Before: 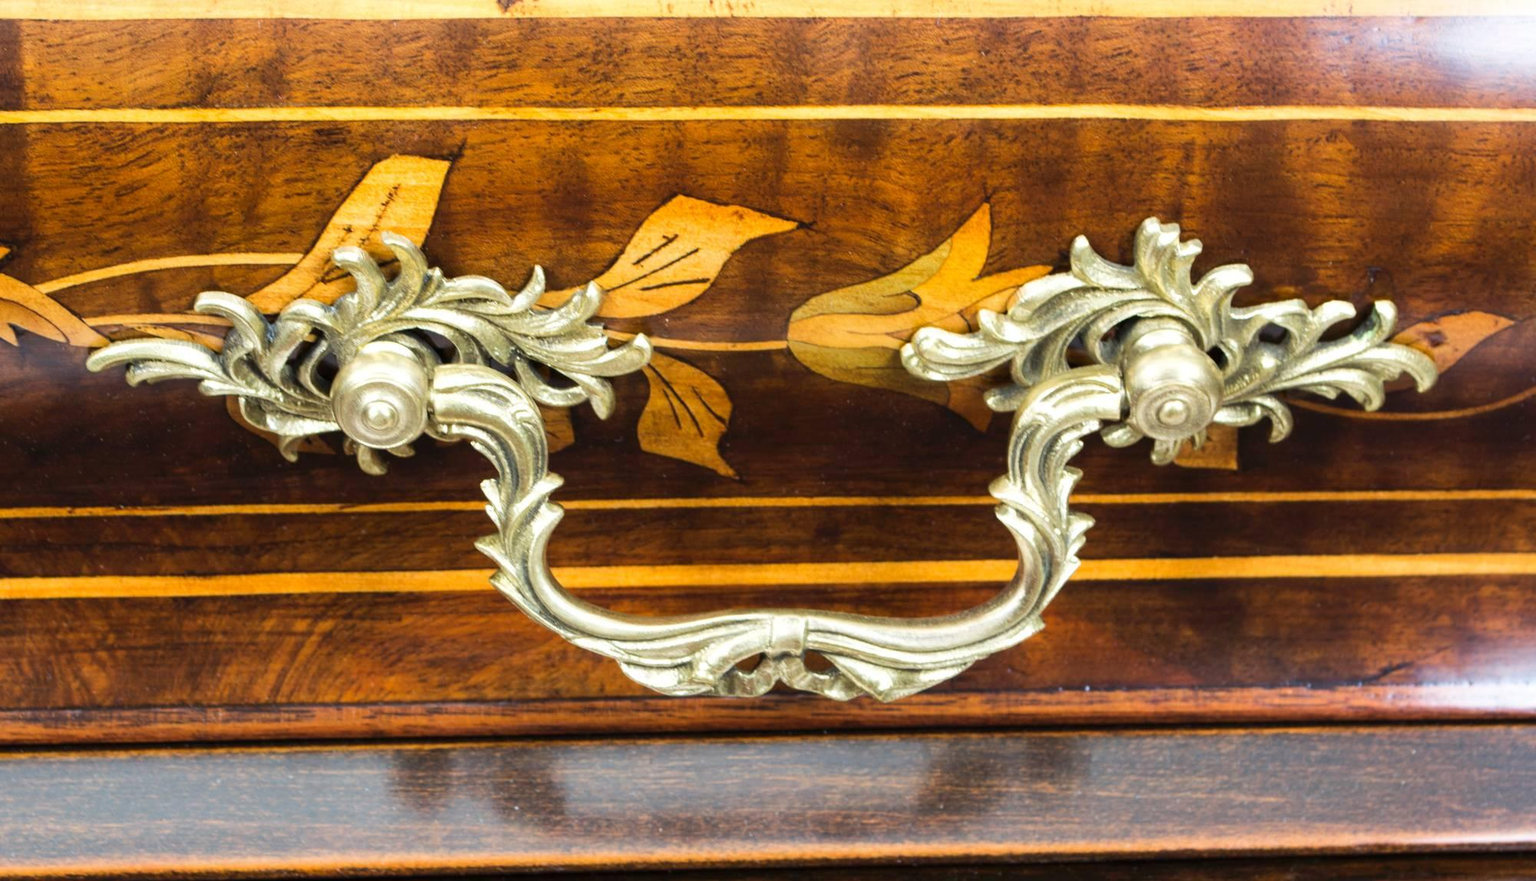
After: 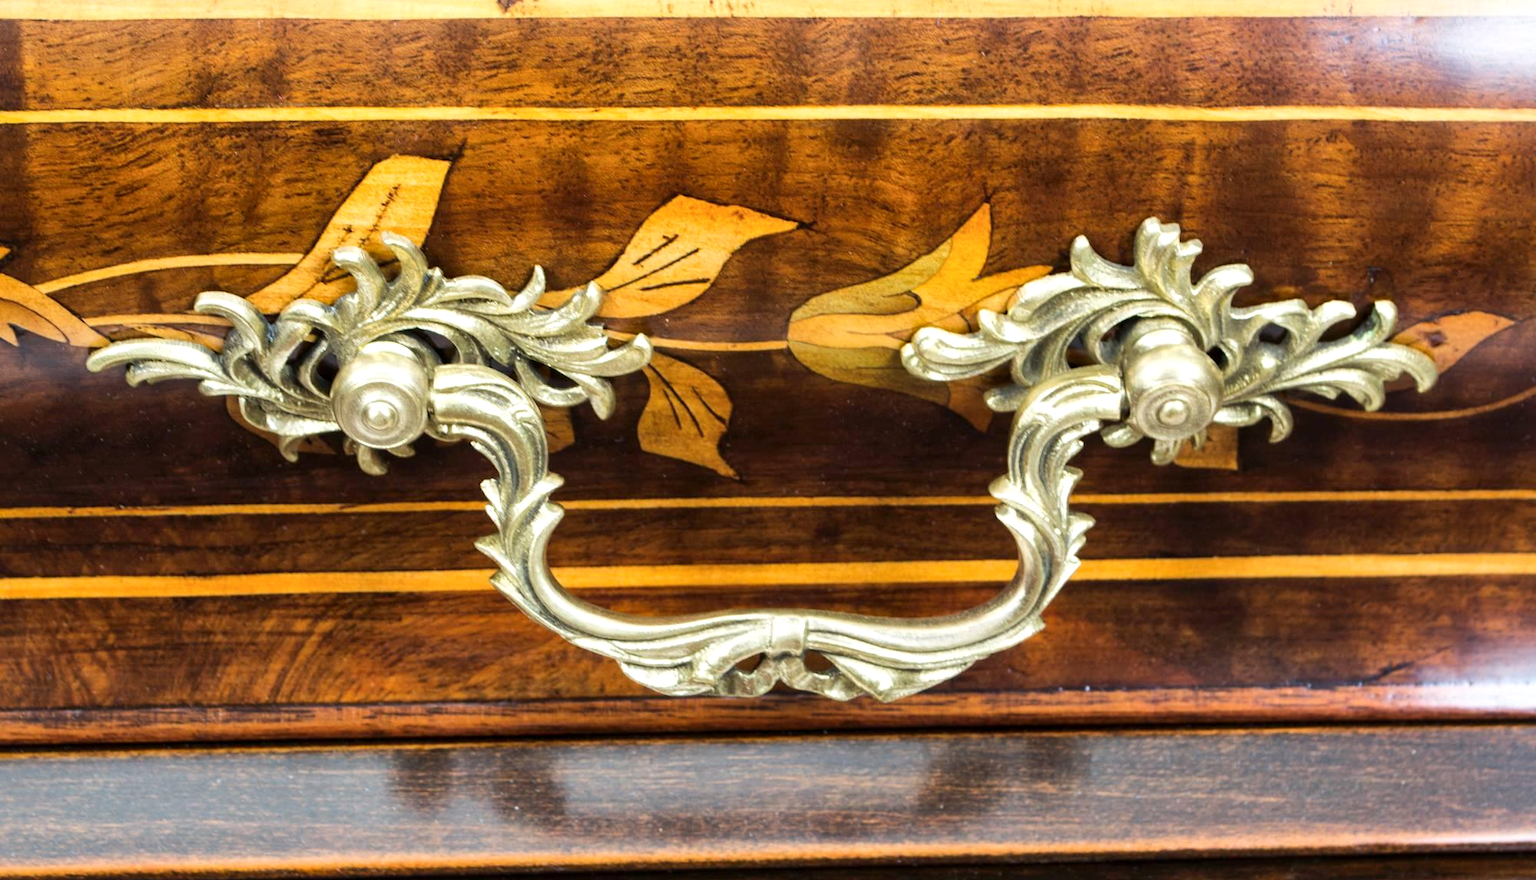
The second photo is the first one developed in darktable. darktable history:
local contrast: mode bilateral grid, contrast 20, coarseness 50, detail 139%, midtone range 0.2
